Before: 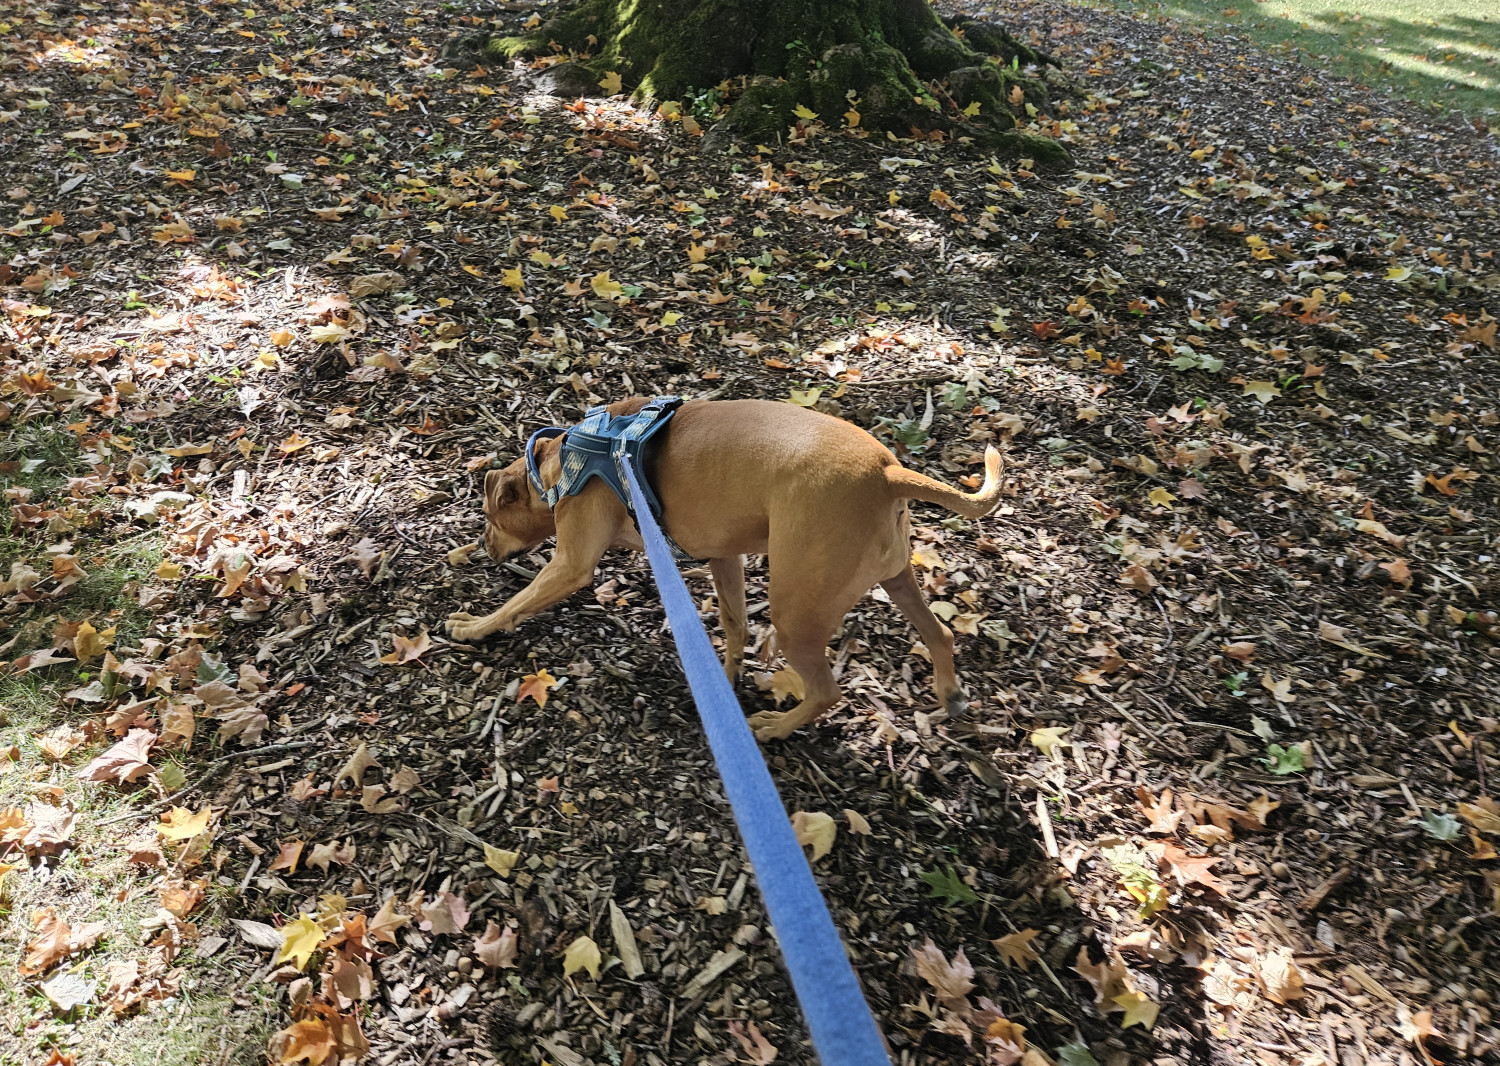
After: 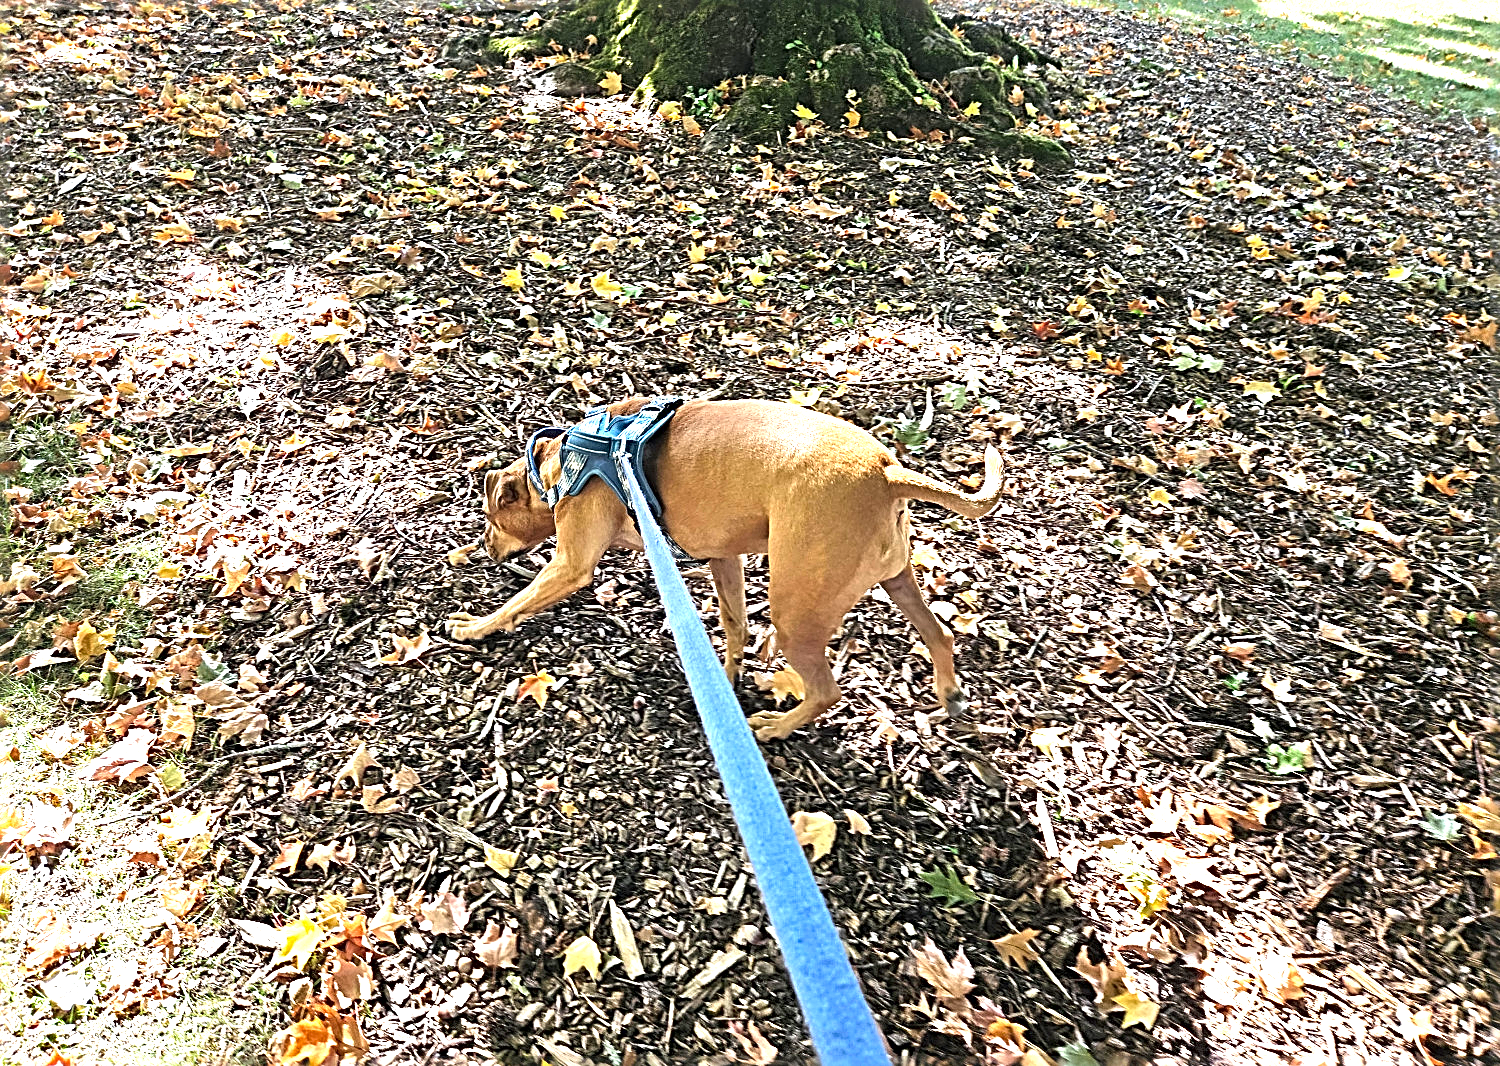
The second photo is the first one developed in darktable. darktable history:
exposure: black level correction 0, exposure 1.509 EV, compensate highlight preservation false
sharpen: radius 3.657, amount 0.916
